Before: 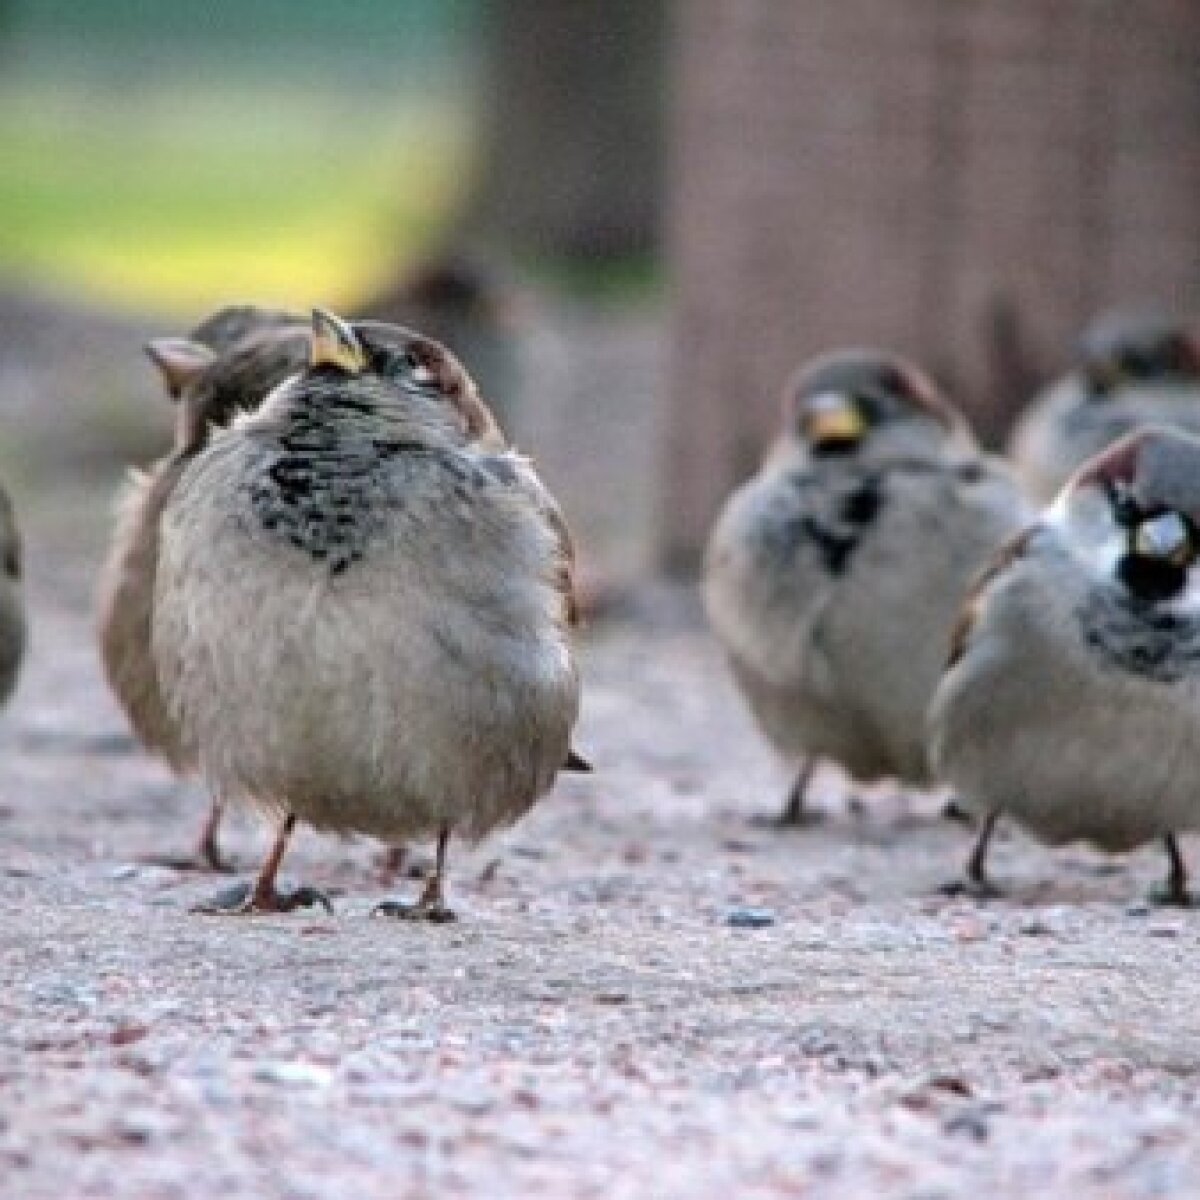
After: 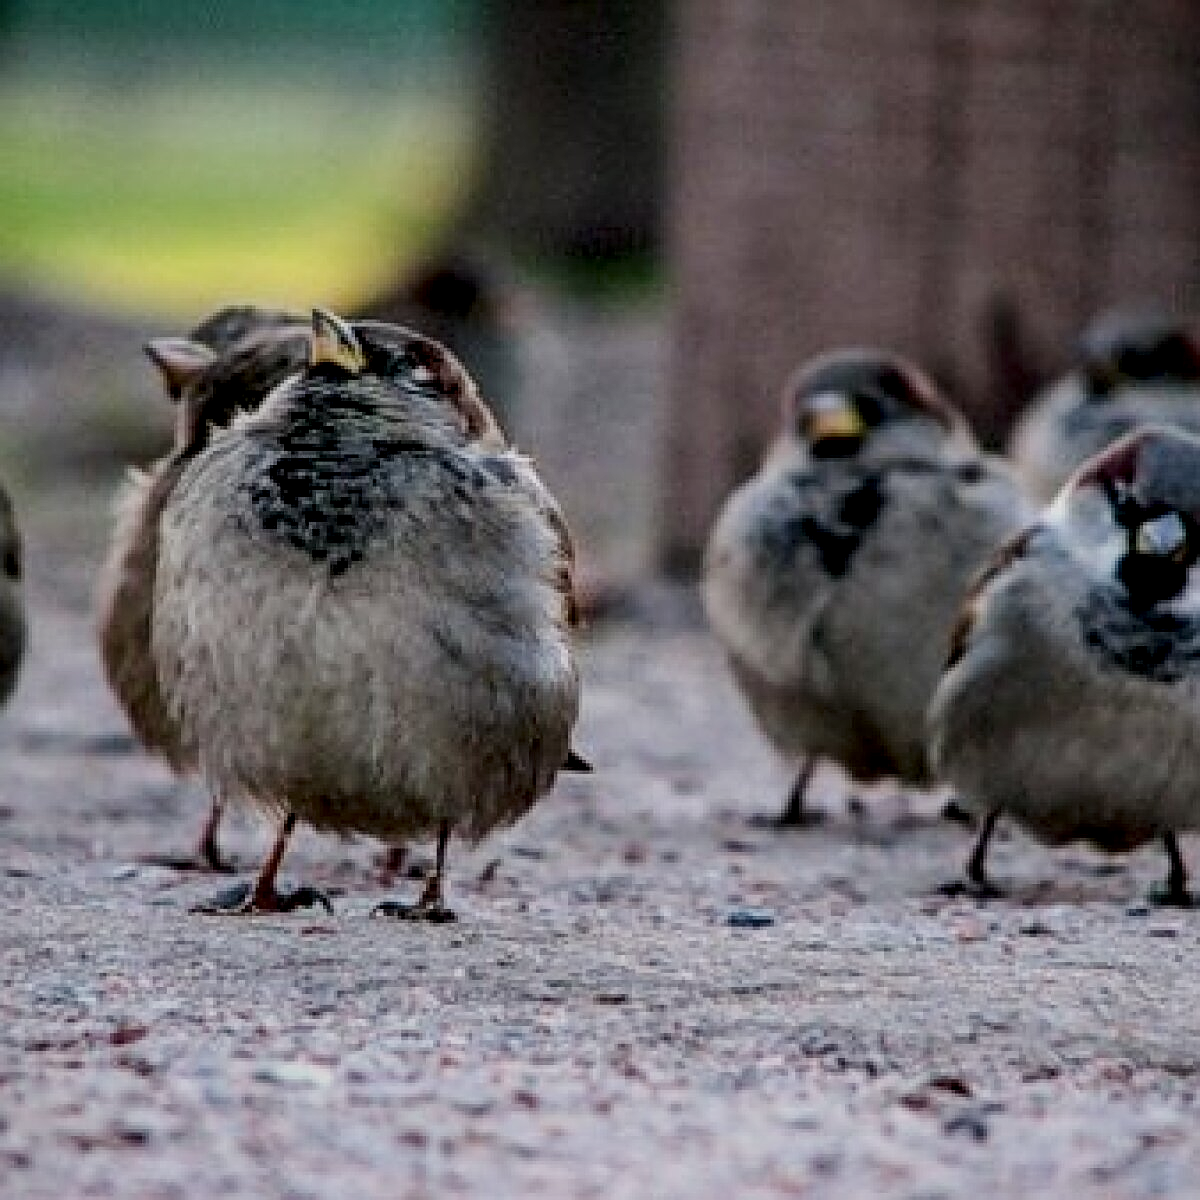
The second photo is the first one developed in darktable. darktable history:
filmic rgb: black relative exposure -7.29 EV, white relative exposure 5.05 EV, hardness 3.21
sharpen: on, module defaults
local contrast: highlights 44%, shadows 64%, detail 137%, midtone range 0.507
contrast brightness saturation: contrast 0.125, brightness -0.223, saturation 0.14
exposure: exposure -0.019 EV, compensate highlight preservation false
